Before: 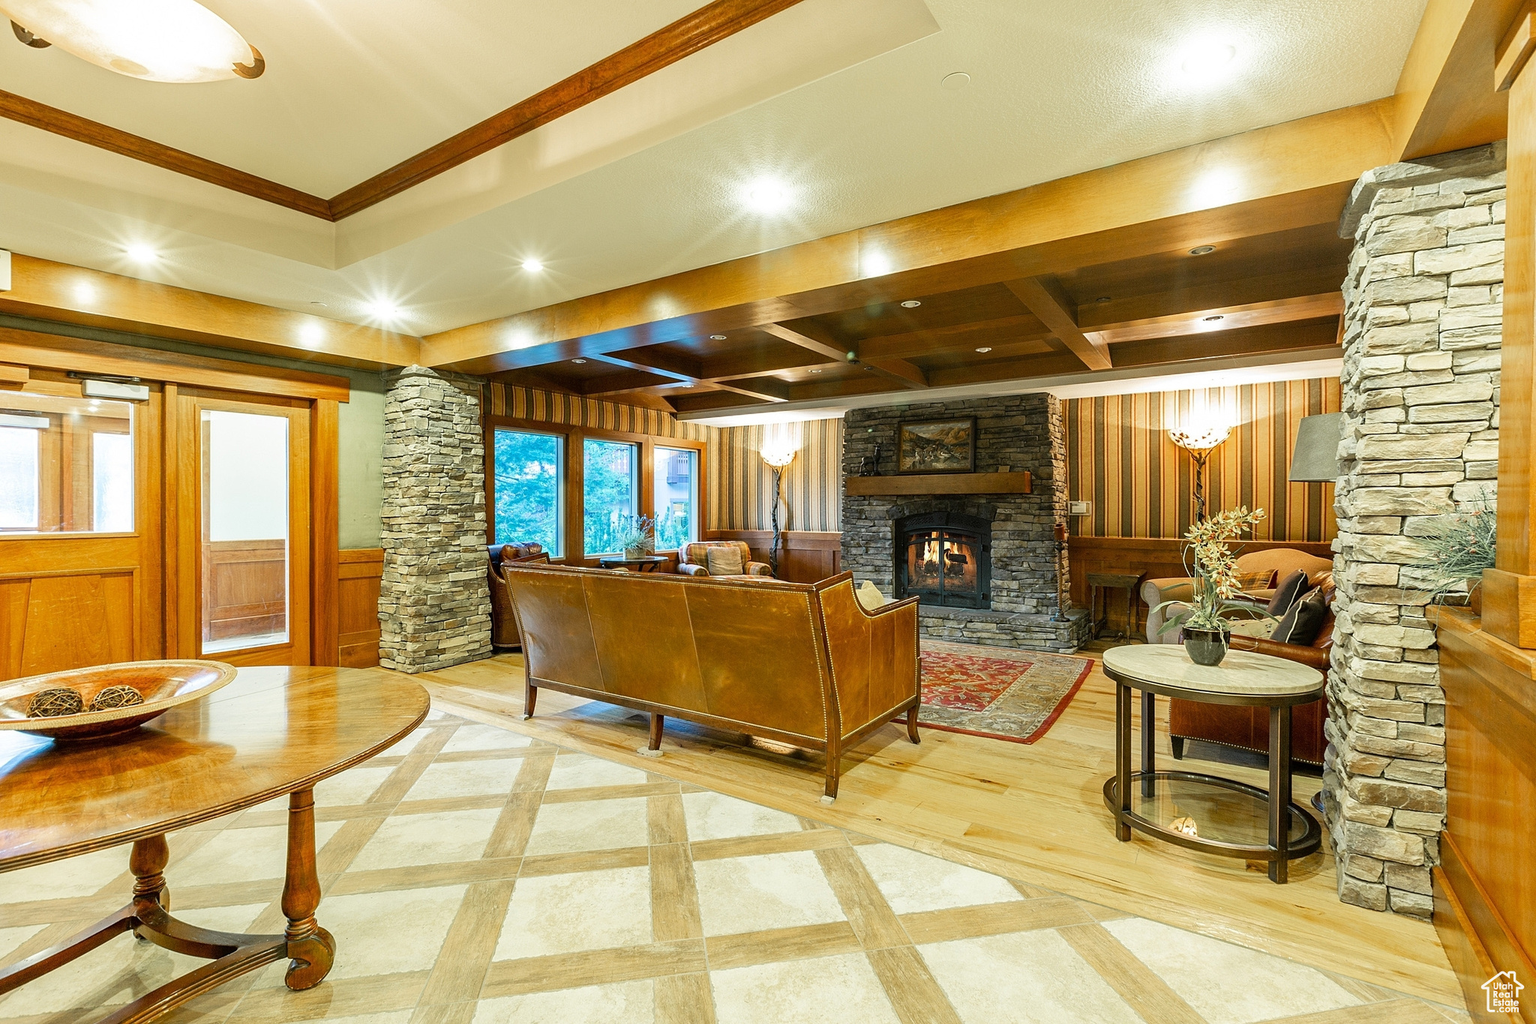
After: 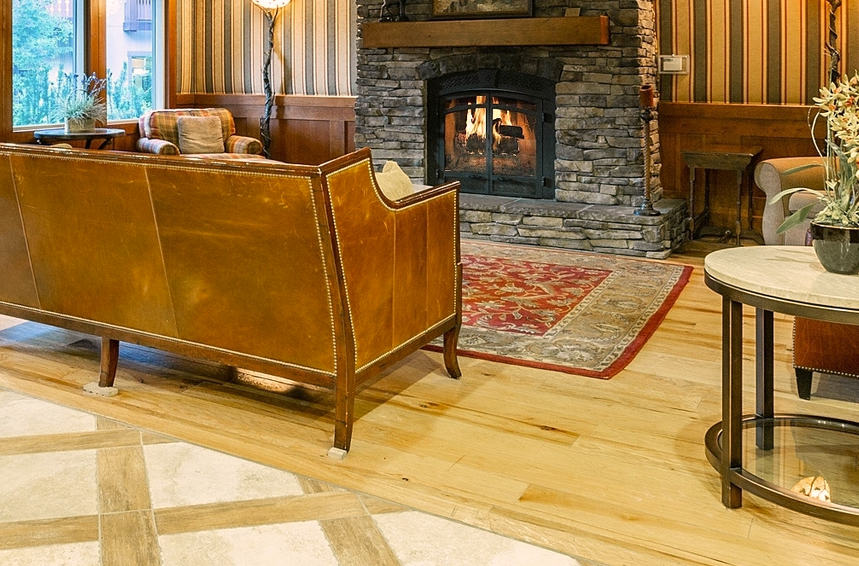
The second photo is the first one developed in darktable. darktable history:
tone equalizer: on, module defaults
color correction: highlights a* 7.6, highlights b* 4.09
crop: left 37.419%, top 44.944%, right 20.635%, bottom 13.555%
